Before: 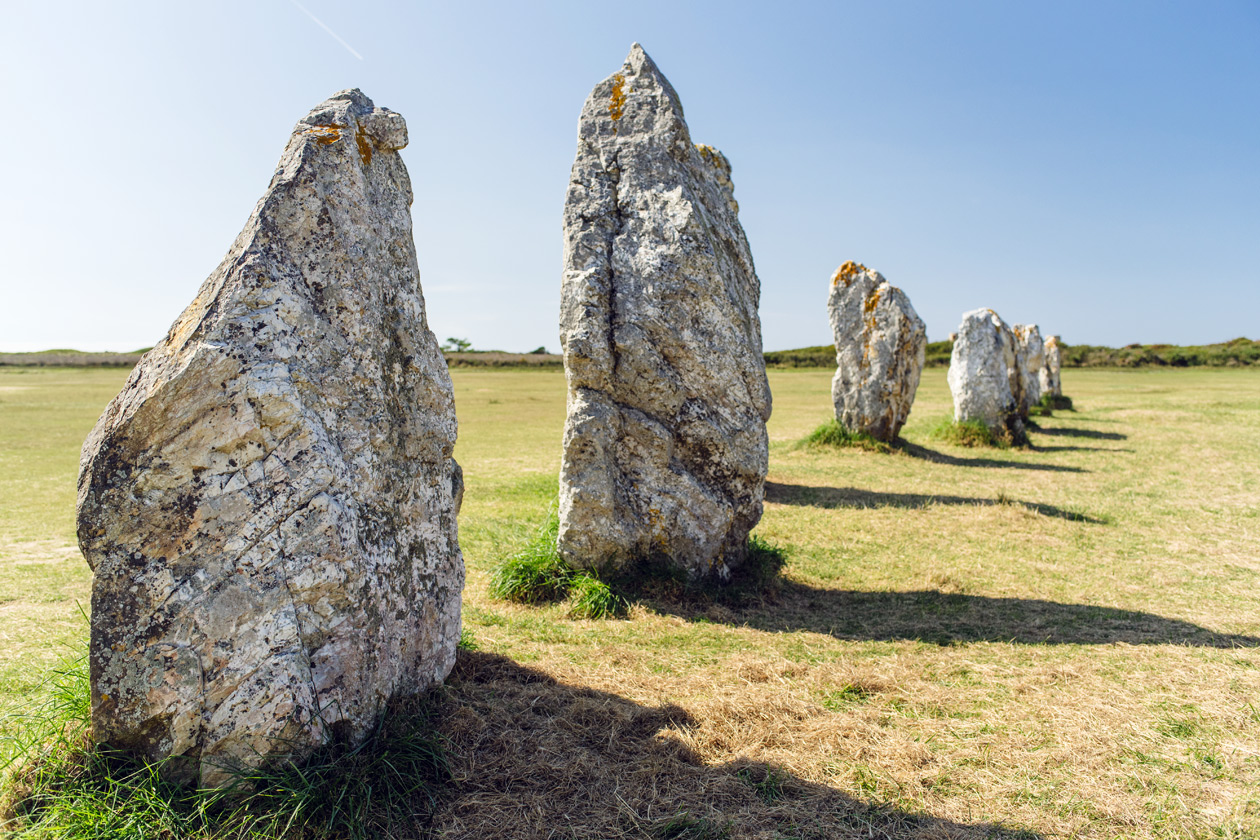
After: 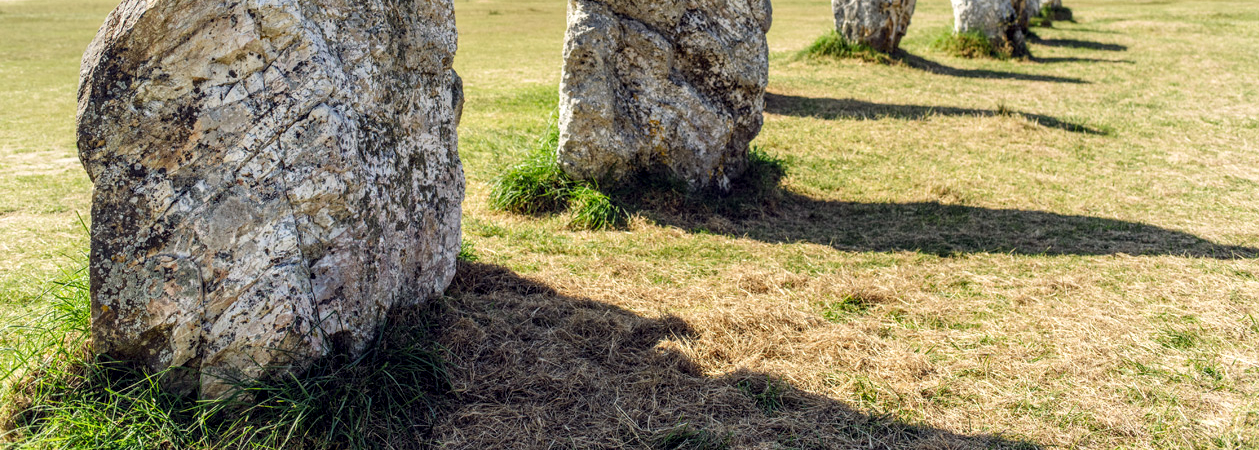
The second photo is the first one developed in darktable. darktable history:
crop and rotate: top 46.35%, right 0.011%
local contrast: detail 130%
